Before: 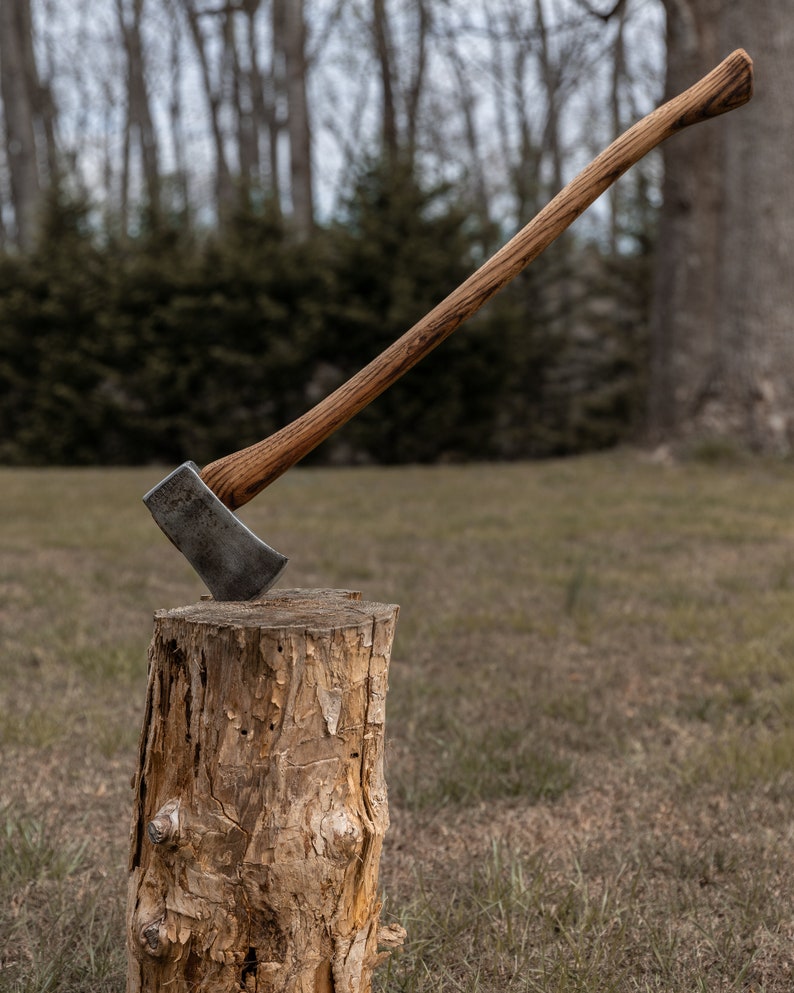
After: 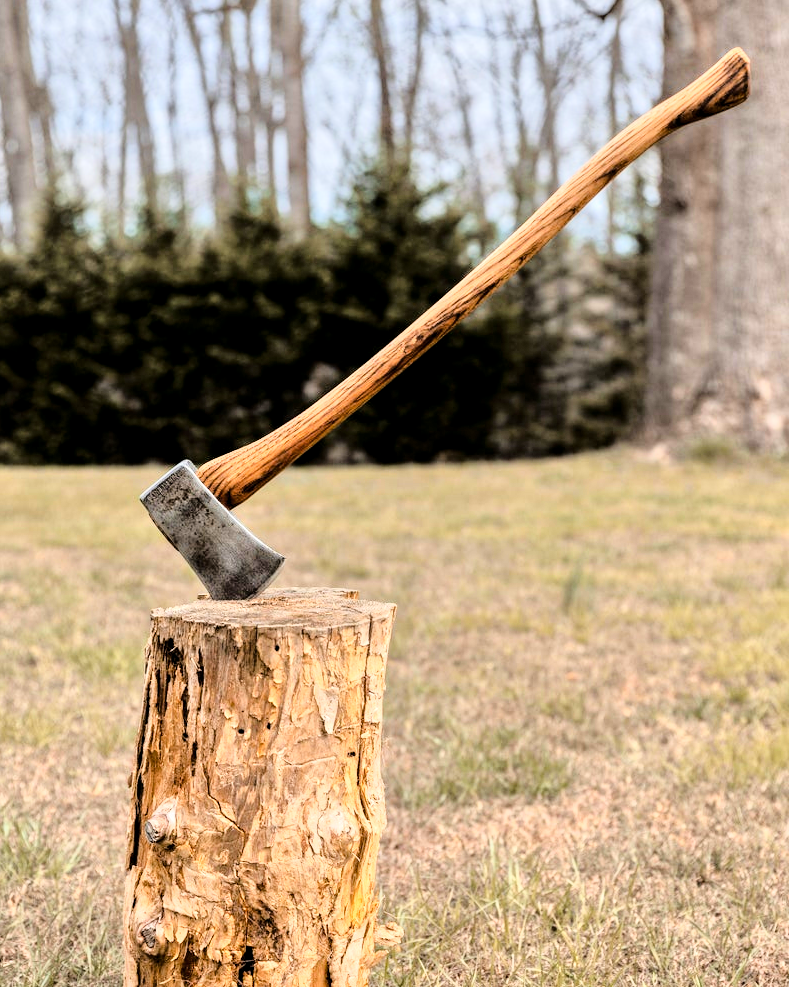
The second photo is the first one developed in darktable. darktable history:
tone curve: curves: ch0 [(0, 0) (0.003, 0.002) (0.011, 0.008) (0.025, 0.019) (0.044, 0.034) (0.069, 0.053) (0.1, 0.079) (0.136, 0.127) (0.177, 0.191) (0.224, 0.274) (0.277, 0.367) (0.335, 0.465) (0.399, 0.552) (0.468, 0.643) (0.543, 0.737) (0.623, 0.82) (0.709, 0.891) (0.801, 0.928) (0.898, 0.963) (1, 1)]
crop and rotate: left 0.583%, top 0.191%, bottom 0.357%
tone equalizer: -7 EV 0.163 EV, -6 EV 0.632 EV, -5 EV 1.14 EV, -4 EV 1.31 EV, -3 EV 1.18 EV, -2 EV 0.6 EV, -1 EV 0.163 EV, mask exposure compensation -0.514 EV
color balance rgb: shadows lift › luminance -9.872%, global offset › luminance -0.499%, linear chroma grading › global chroma 8.22%, perceptual saturation grading › global saturation 0.732%
